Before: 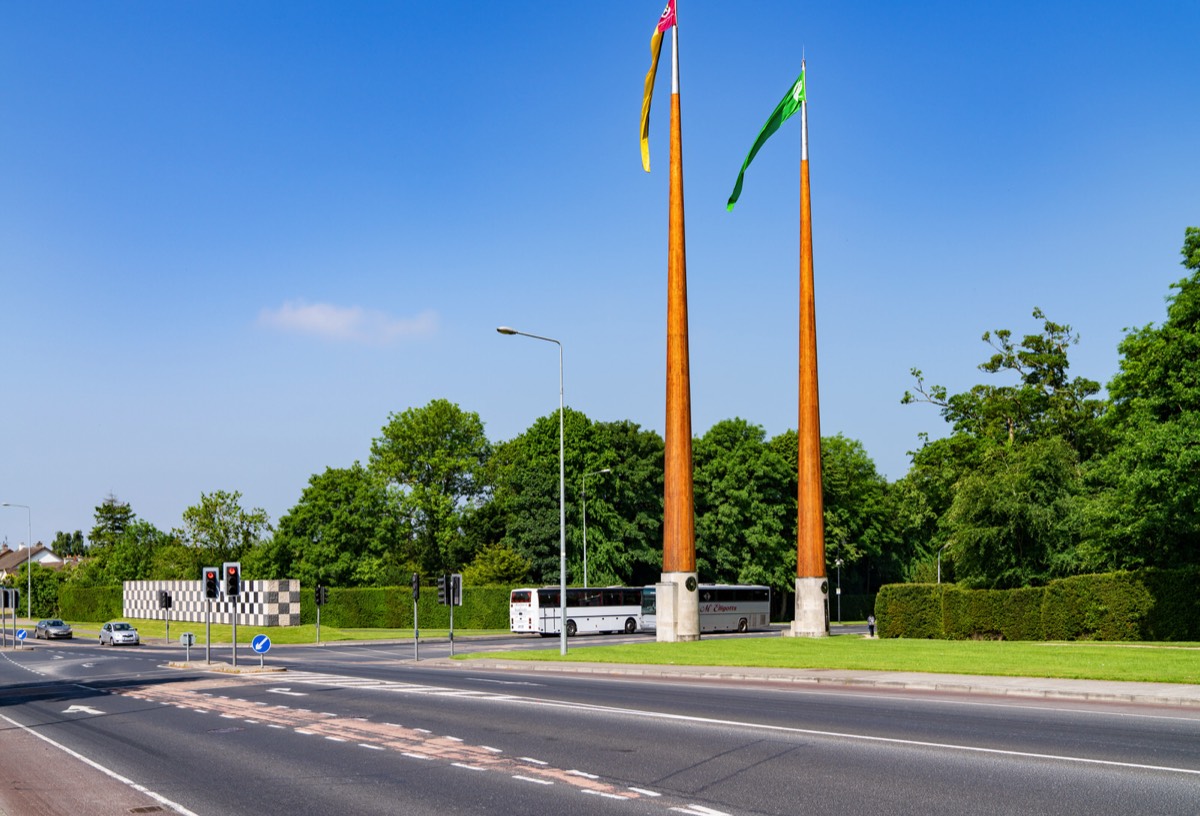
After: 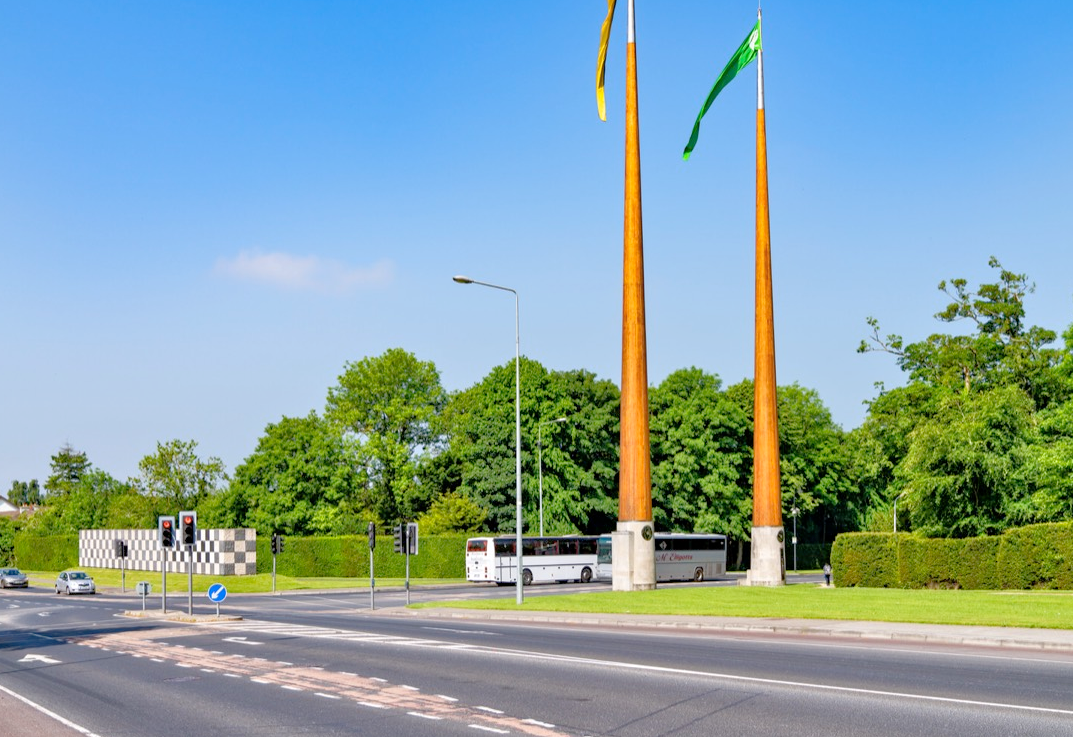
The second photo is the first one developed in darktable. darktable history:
crop: left 3.688%, top 6.357%, right 6.827%, bottom 3.255%
color balance rgb: linear chroma grading › global chroma 9.855%, perceptual saturation grading › global saturation -3.929%, saturation formula JzAzBz (2021)
tone equalizer: -7 EV 0.164 EV, -6 EV 0.605 EV, -5 EV 1.17 EV, -4 EV 1.36 EV, -3 EV 1.12 EV, -2 EV 0.6 EV, -1 EV 0.165 EV
